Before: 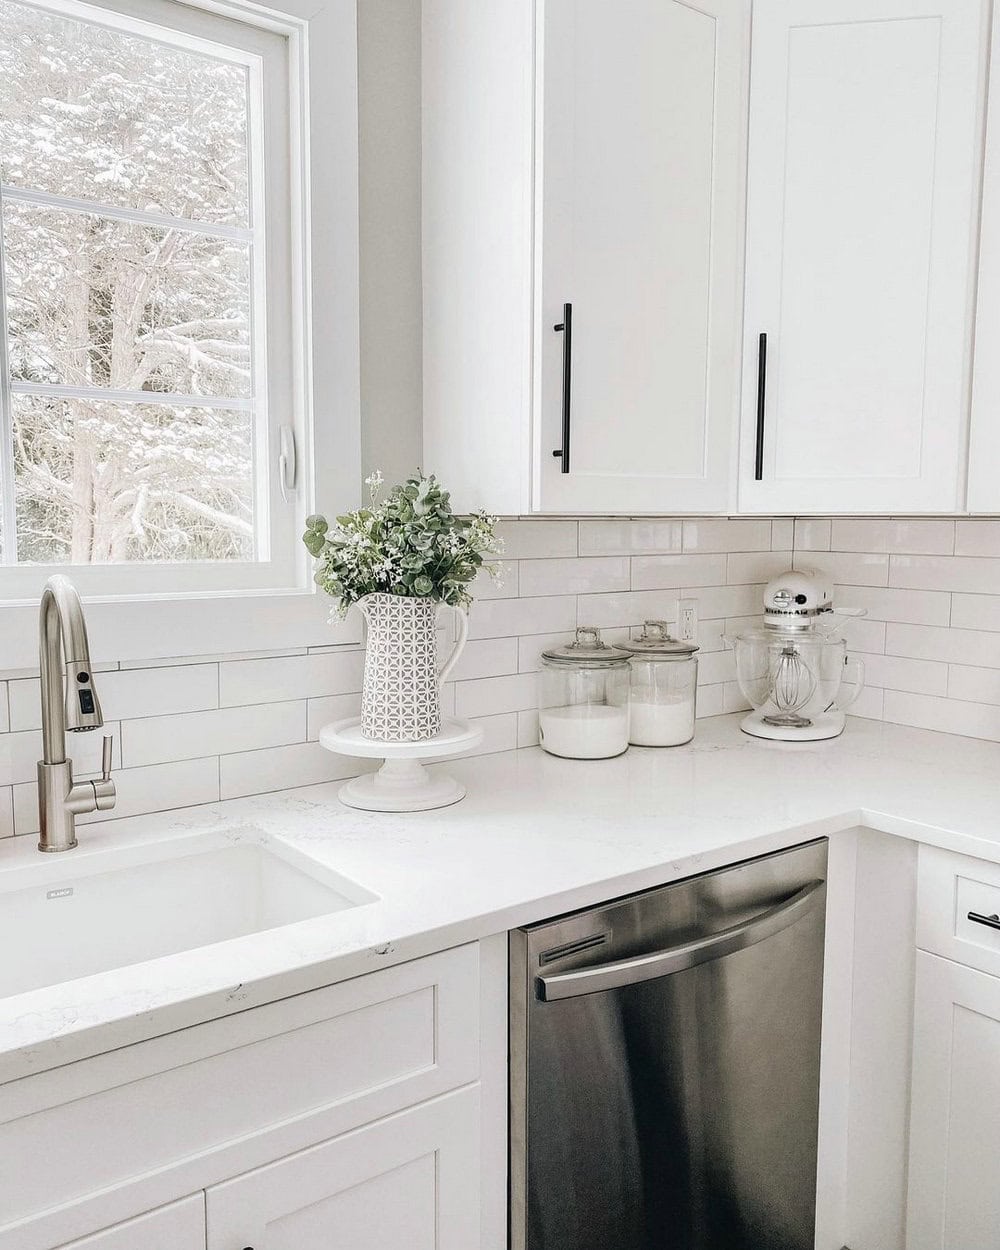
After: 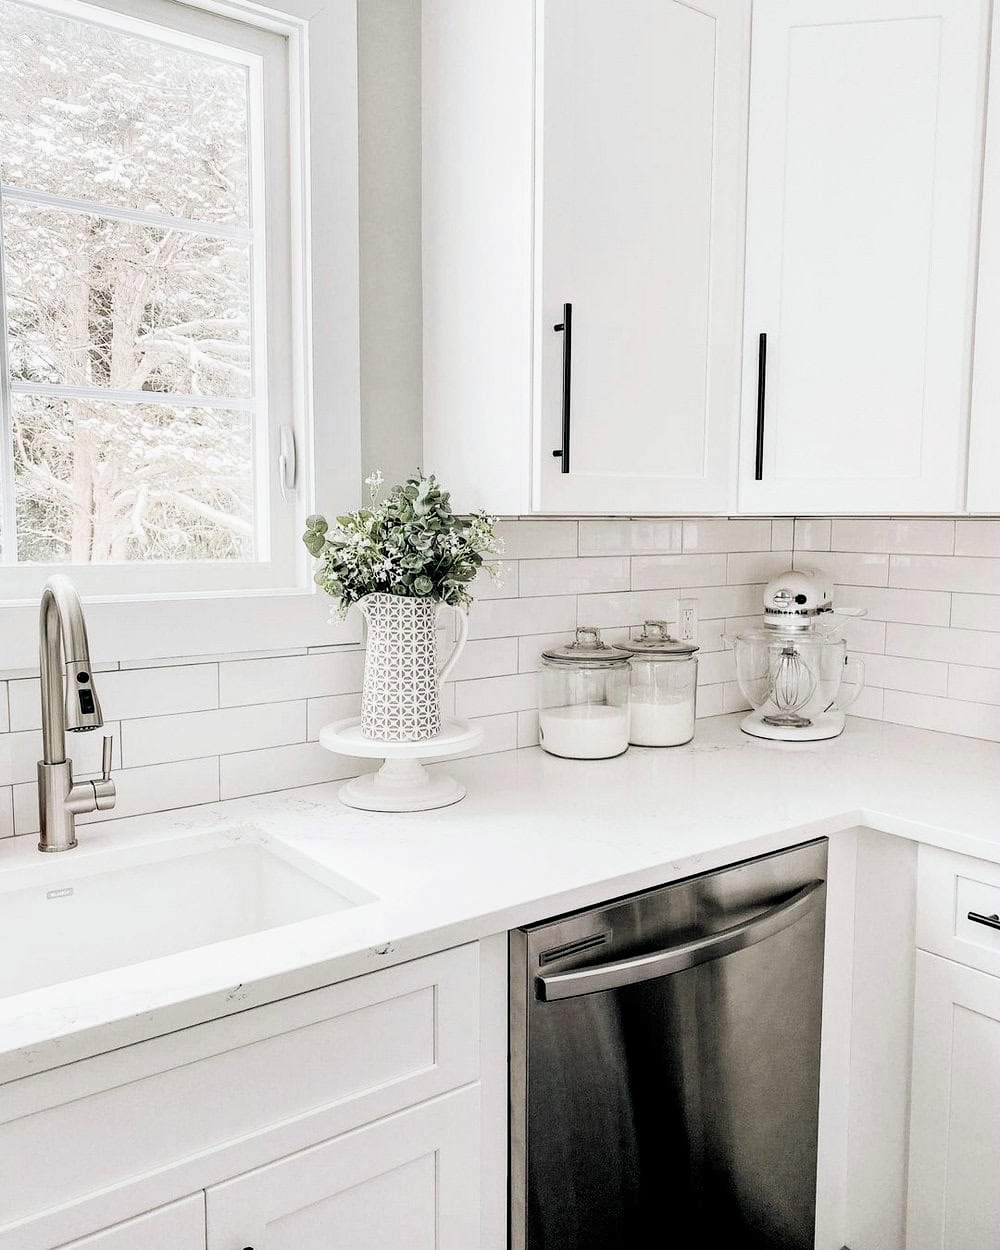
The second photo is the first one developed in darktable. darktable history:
filmic rgb: middle gray luminance 8.99%, black relative exposure -6.24 EV, white relative exposure 2.72 EV, target black luminance 0%, hardness 4.75, latitude 73.91%, contrast 1.338, shadows ↔ highlights balance 9.86%
